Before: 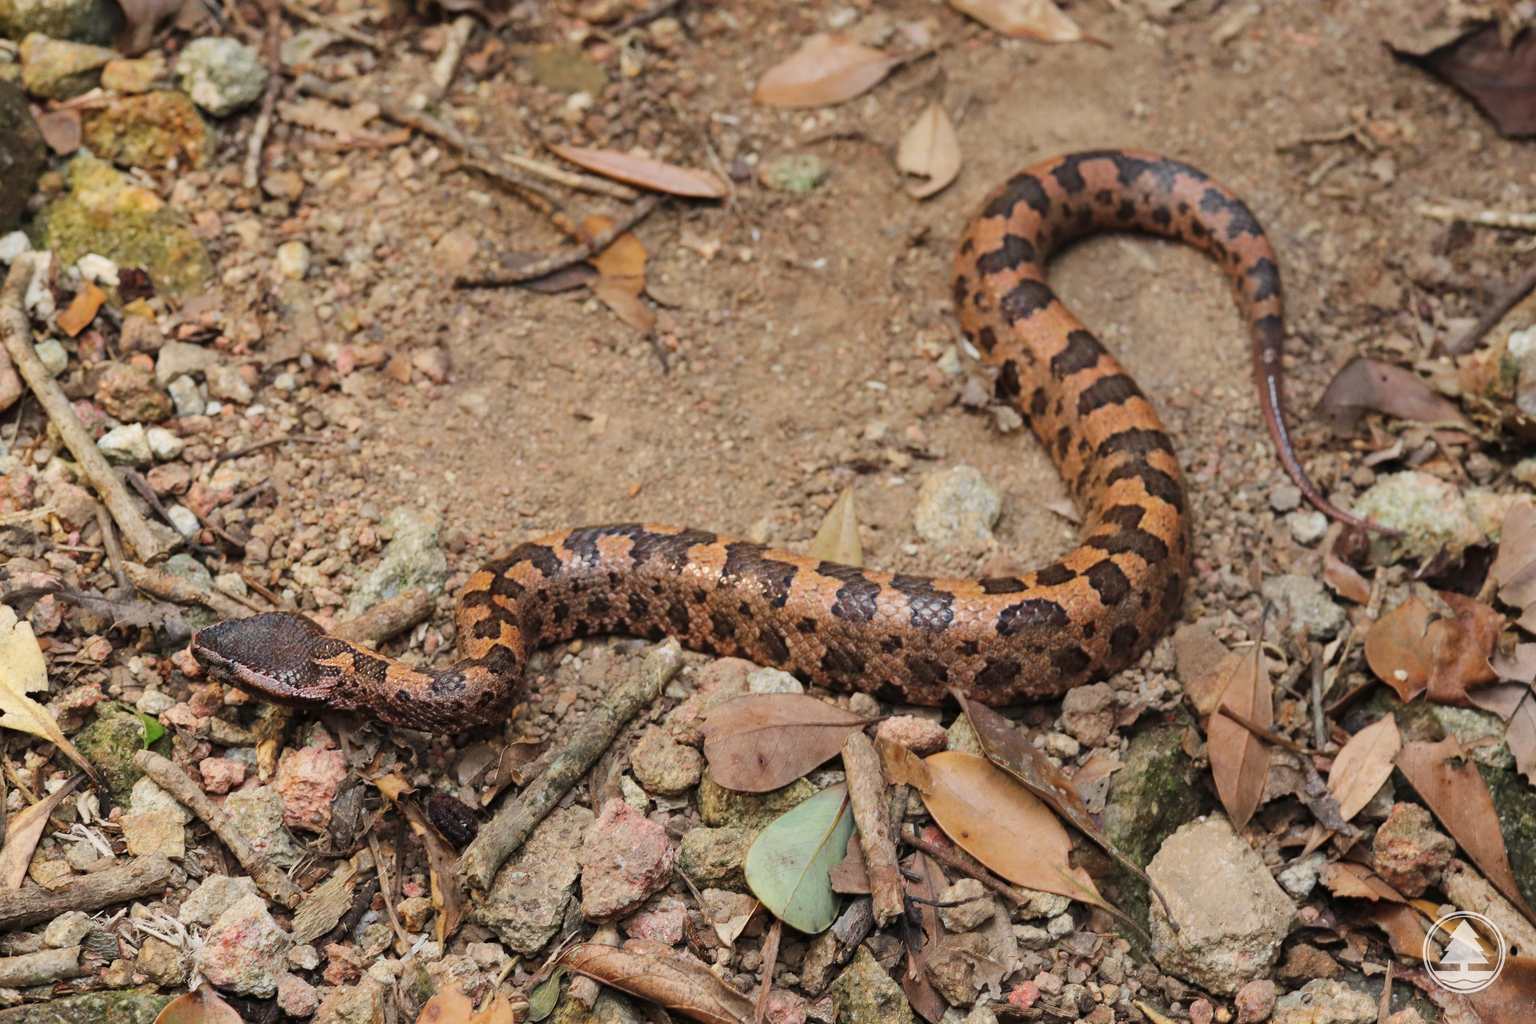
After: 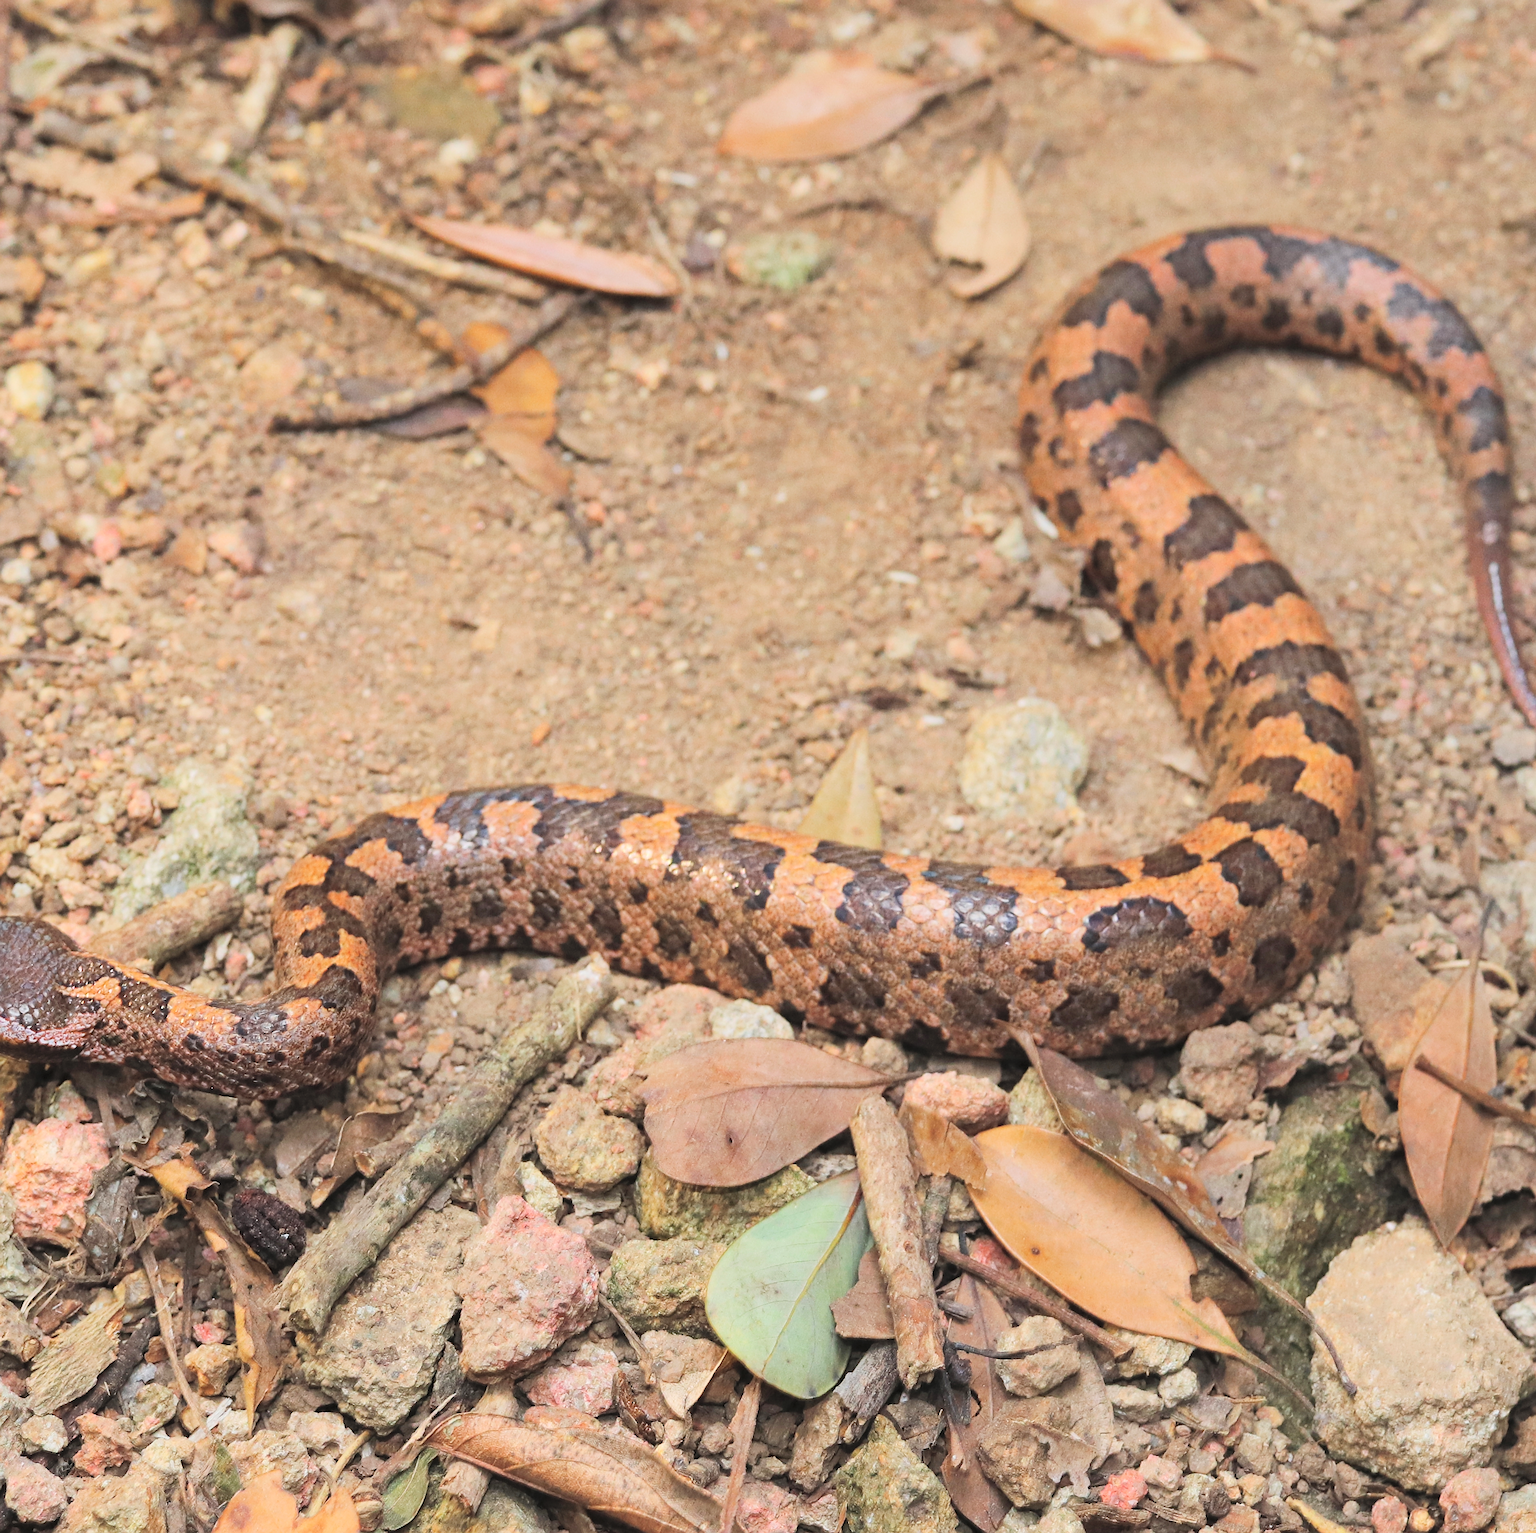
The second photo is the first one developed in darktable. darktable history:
sharpen: on, module defaults
crop and rotate: left 17.835%, right 15.38%
contrast brightness saturation: contrast 0.098, brightness 0.315, saturation 0.143
